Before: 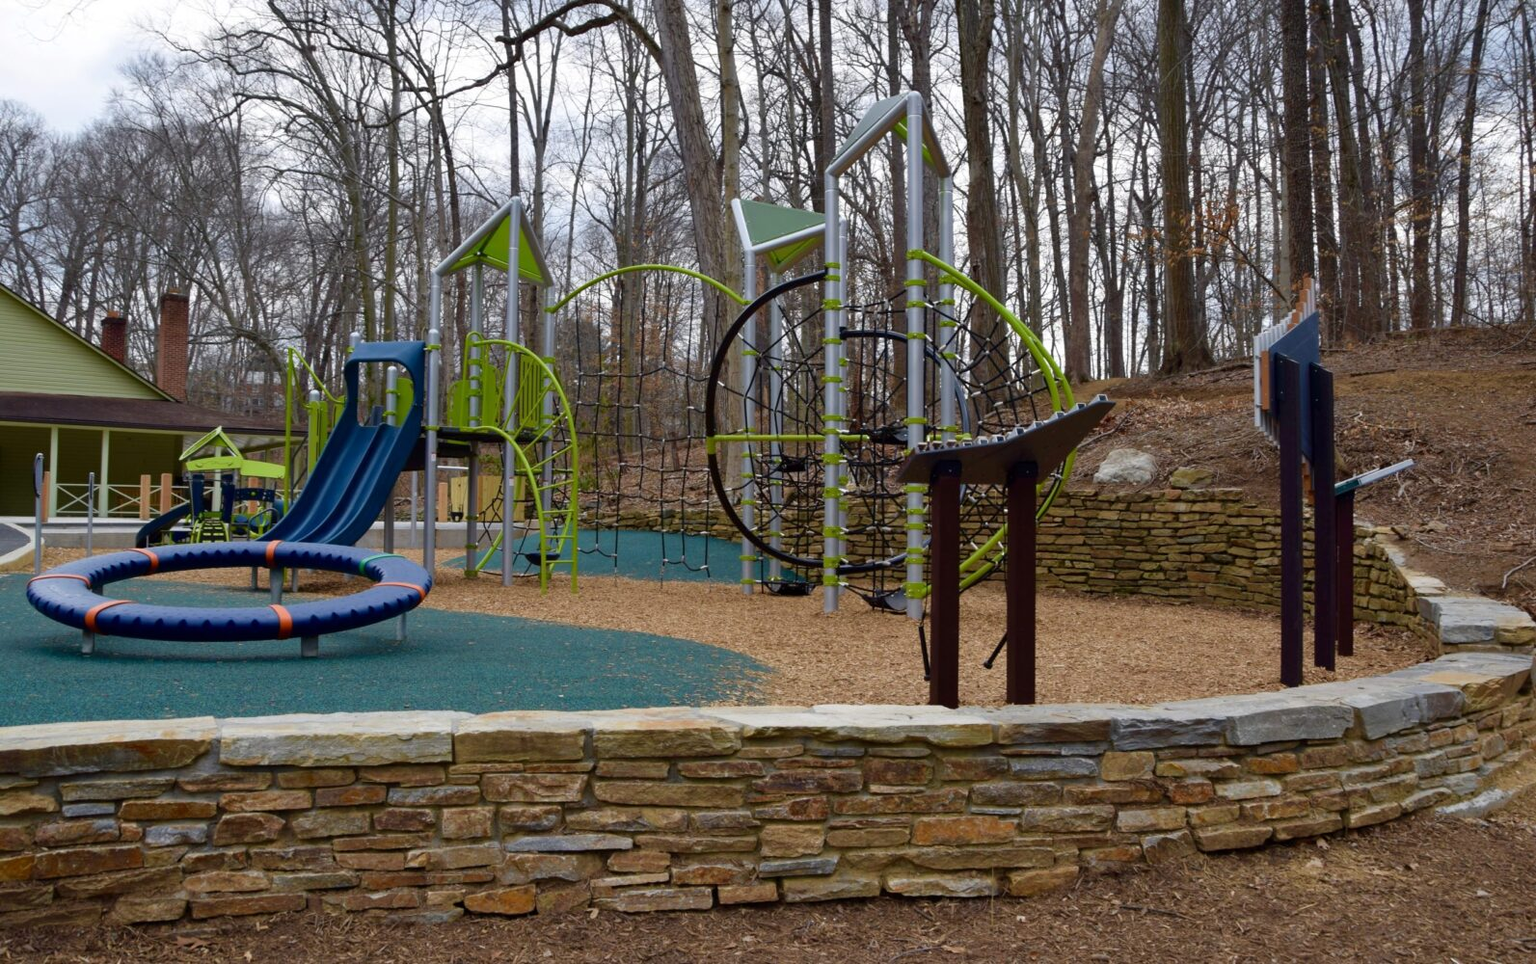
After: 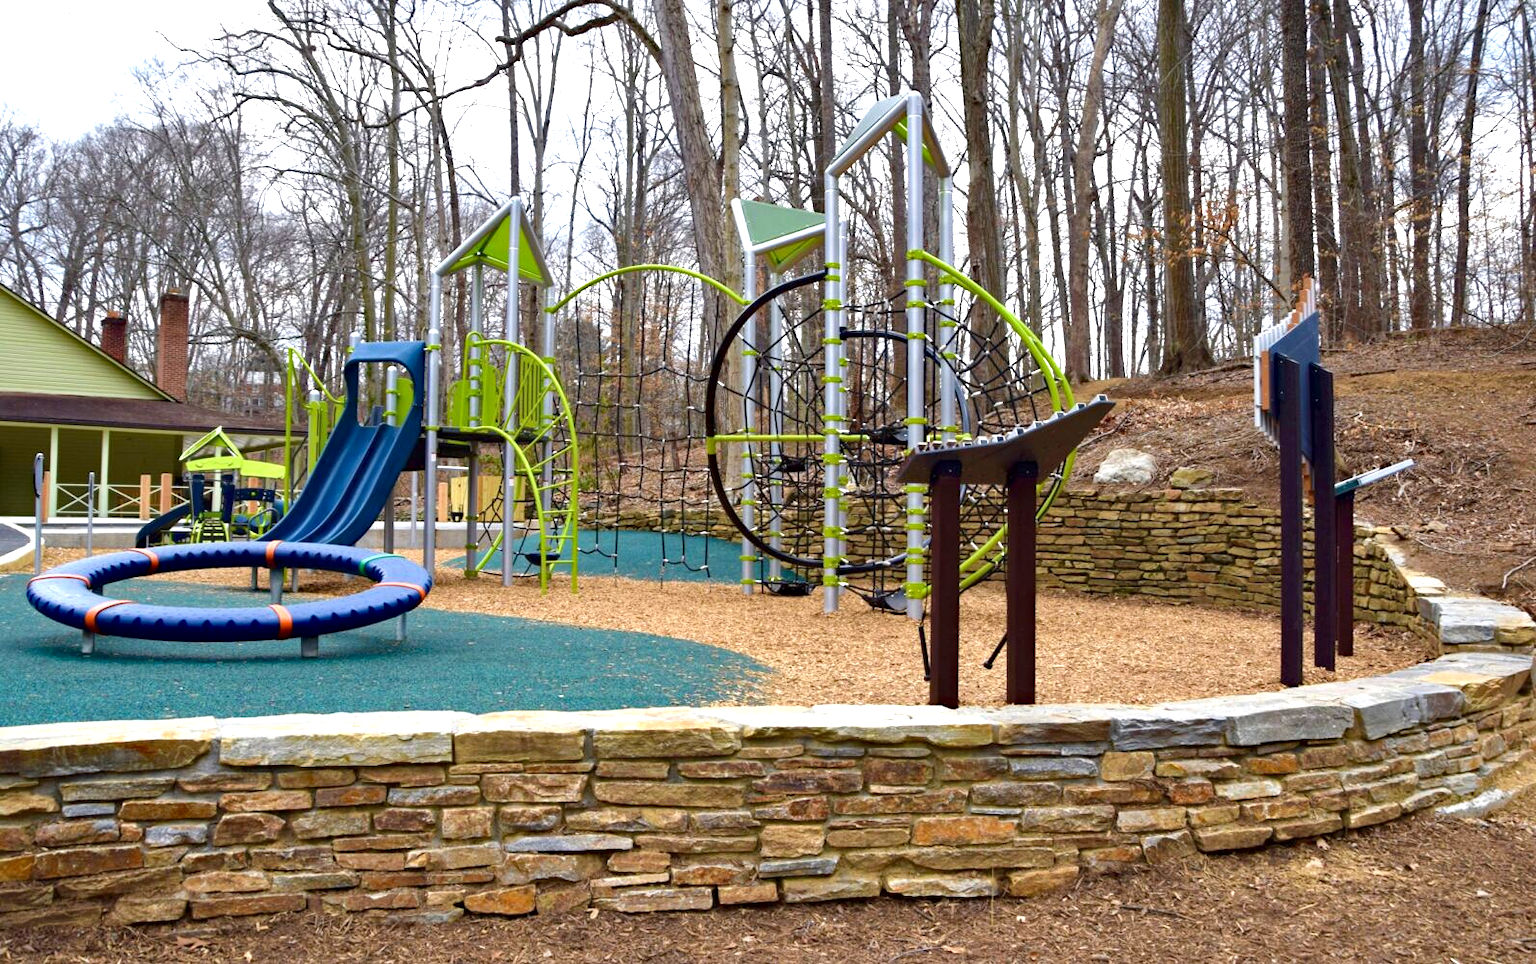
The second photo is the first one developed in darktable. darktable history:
haze removal: compatibility mode true, adaptive false
local contrast: mode bilateral grid, contrast 19, coarseness 50, detail 119%, midtone range 0.2
exposure: black level correction 0, exposure 1.2 EV, compensate highlight preservation false
